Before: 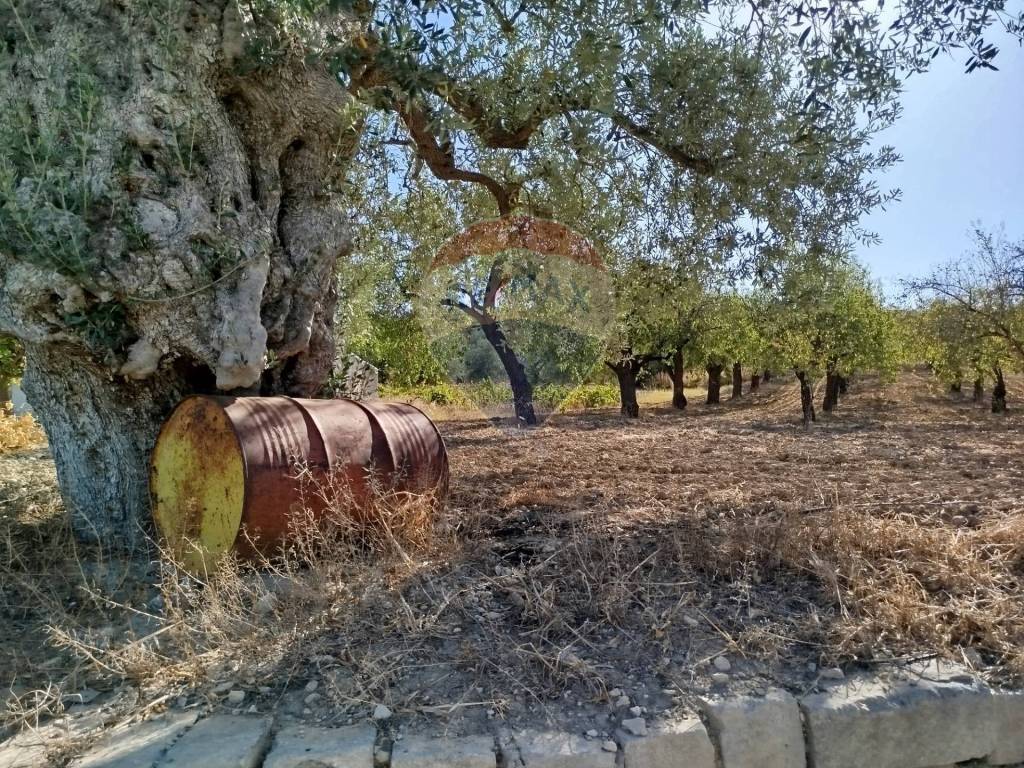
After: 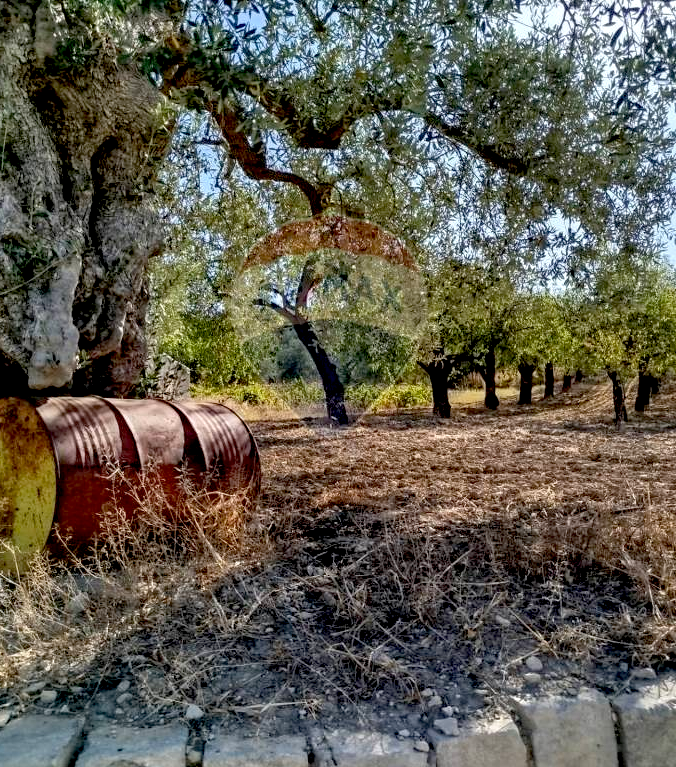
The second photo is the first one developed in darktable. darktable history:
exposure: black level correction 0.025, exposure 0.182 EV, compensate highlight preservation false
white balance: emerald 1
crop and rotate: left 18.442%, right 15.508%
local contrast: on, module defaults
